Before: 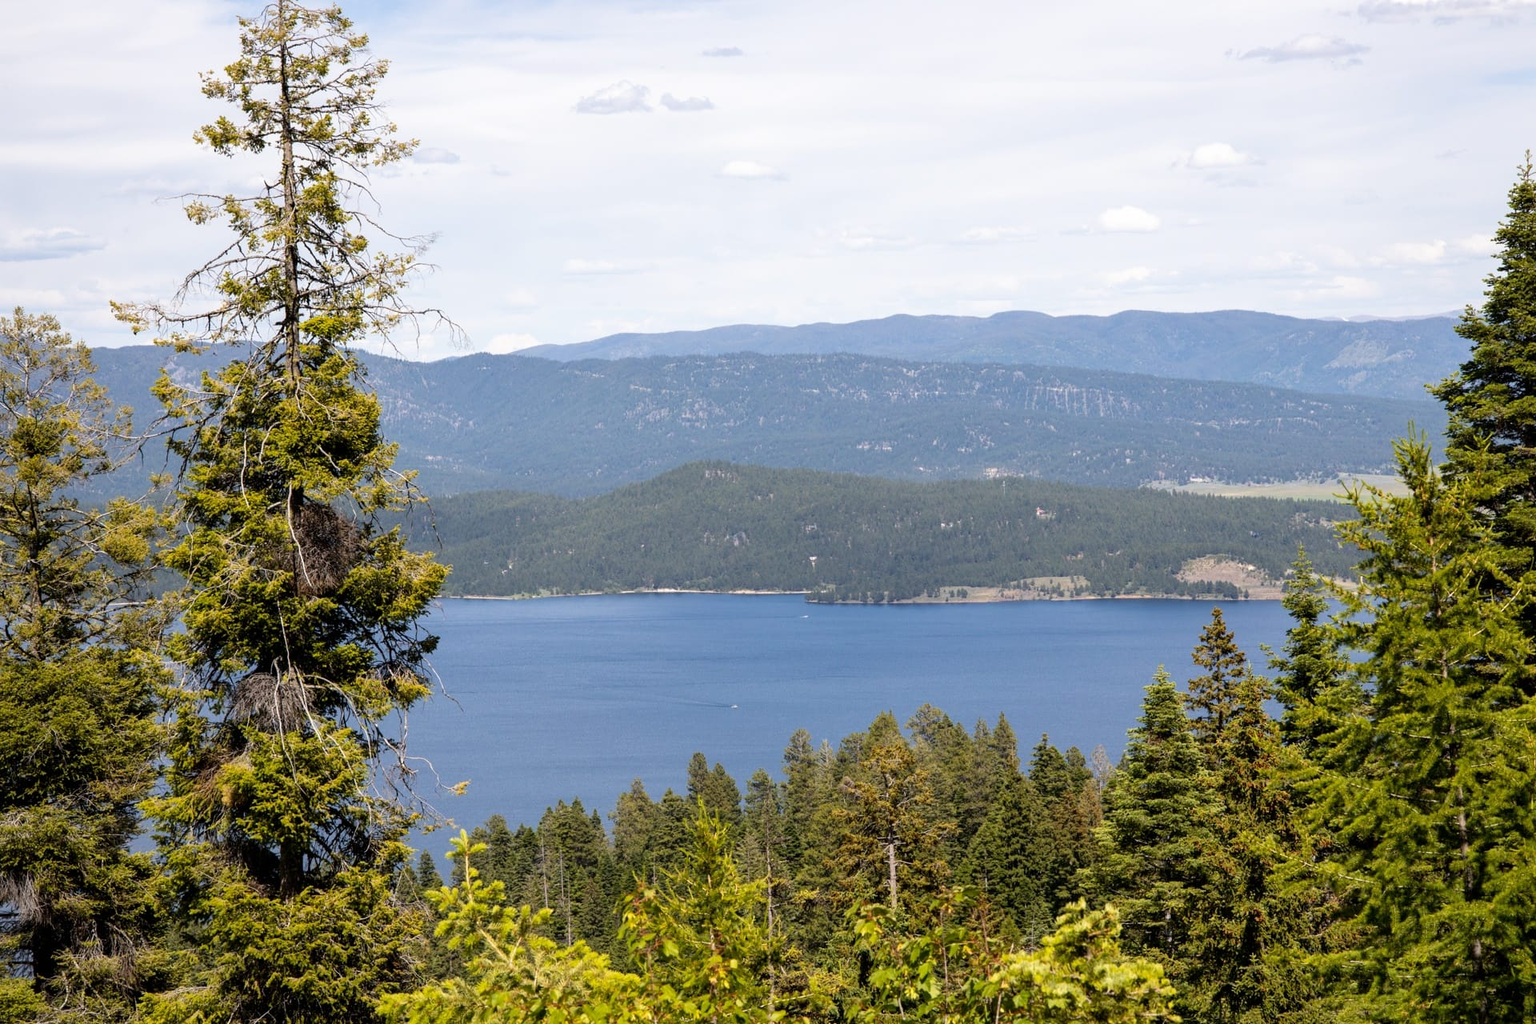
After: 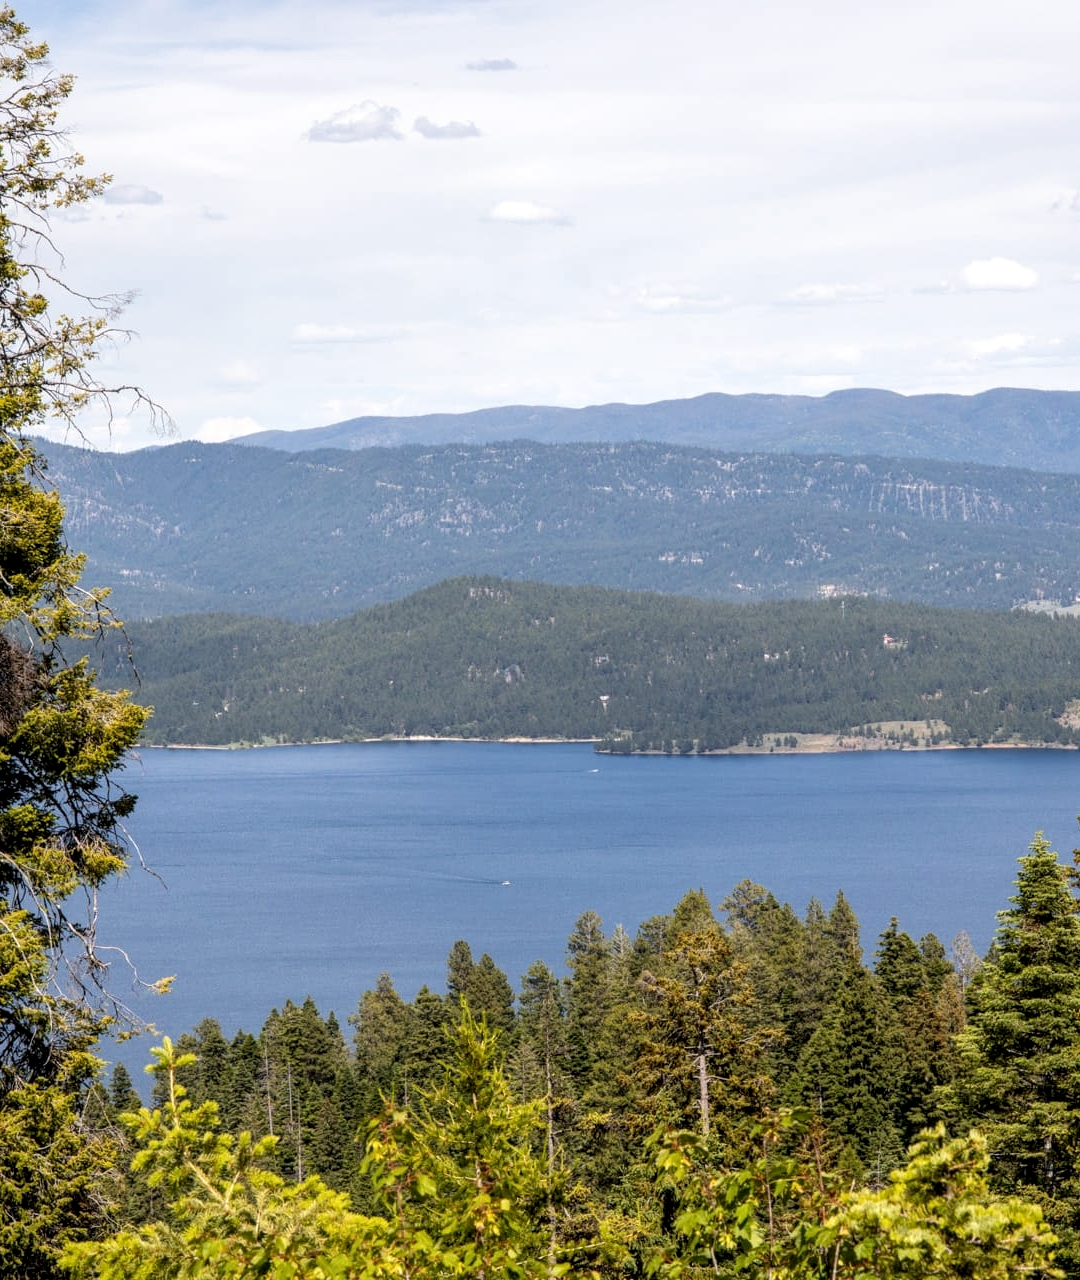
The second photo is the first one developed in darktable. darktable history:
local contrast: on, module defaults
crop: left 21.496%, right 22.254%
